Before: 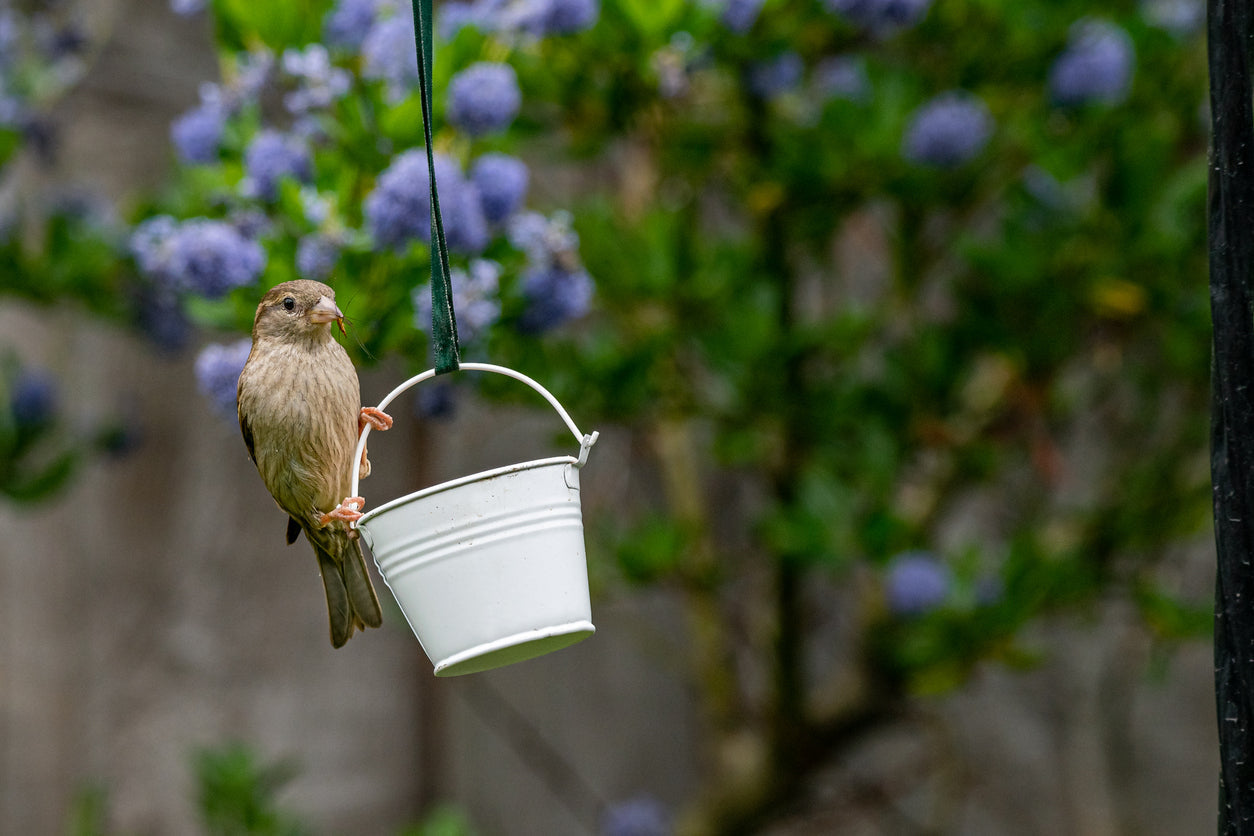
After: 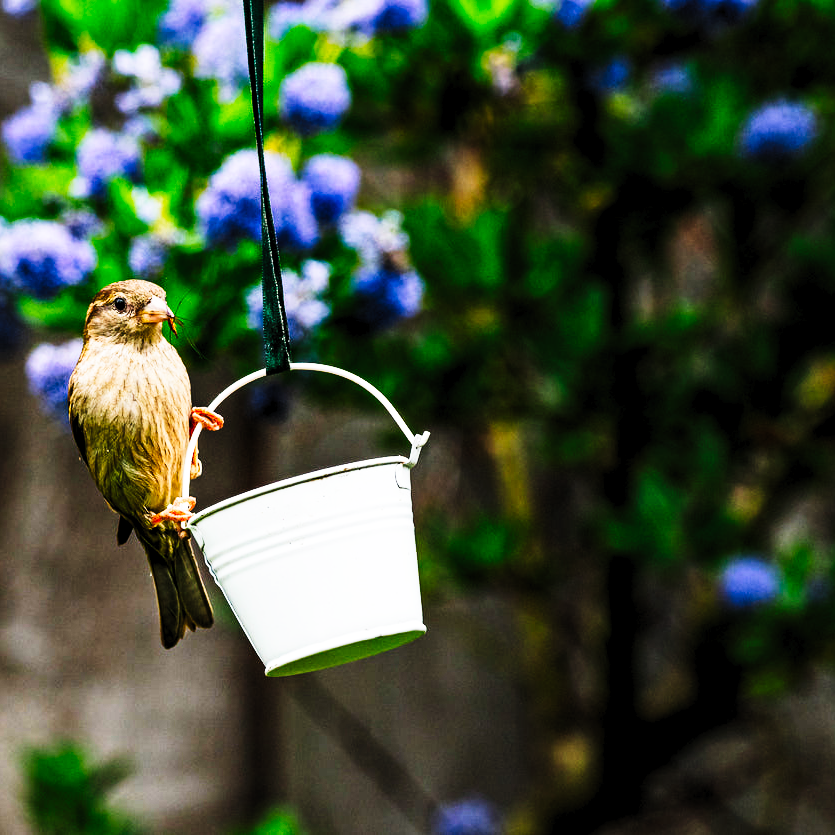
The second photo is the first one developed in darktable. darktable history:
tone curve: curves: ch0 [(0, 0) (0.003, 0.006) (0.011, 0.008) (0.025, 0.011) (0.044, 0.015) (0.069, 0.019) (0.1, 0.023) (0.136, 0.03) (0.177, 0.042) (0.224, 0.065) (0.277, 0.103) (0.335, 0.177) (0.399, 0.294) (0.468, 0.463) (0.543, 0.639) (0.623, 0.805) (0.709, 0.909) (0.801, 0.967) (0.898, 0.989) (1, 1)], preserve colors none
rgb levels: levels [[0.013, 0.434, 0.89], [0, 0.5, 1], [0, 0.5, 1]]
crop and rotate: left 13.537%, right 19.796%
shadows and highlights: shadows 19.13, highlights -83.41, soften with gaussian
